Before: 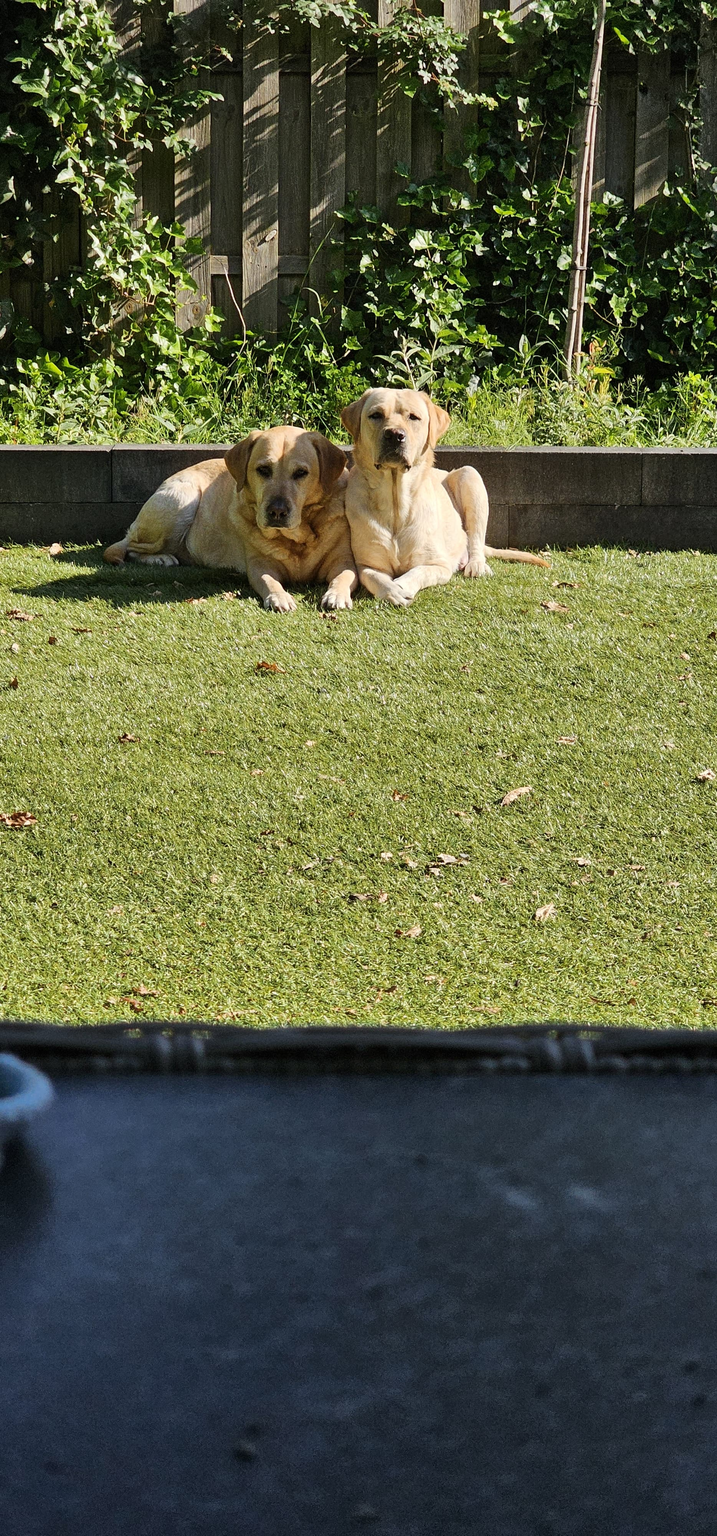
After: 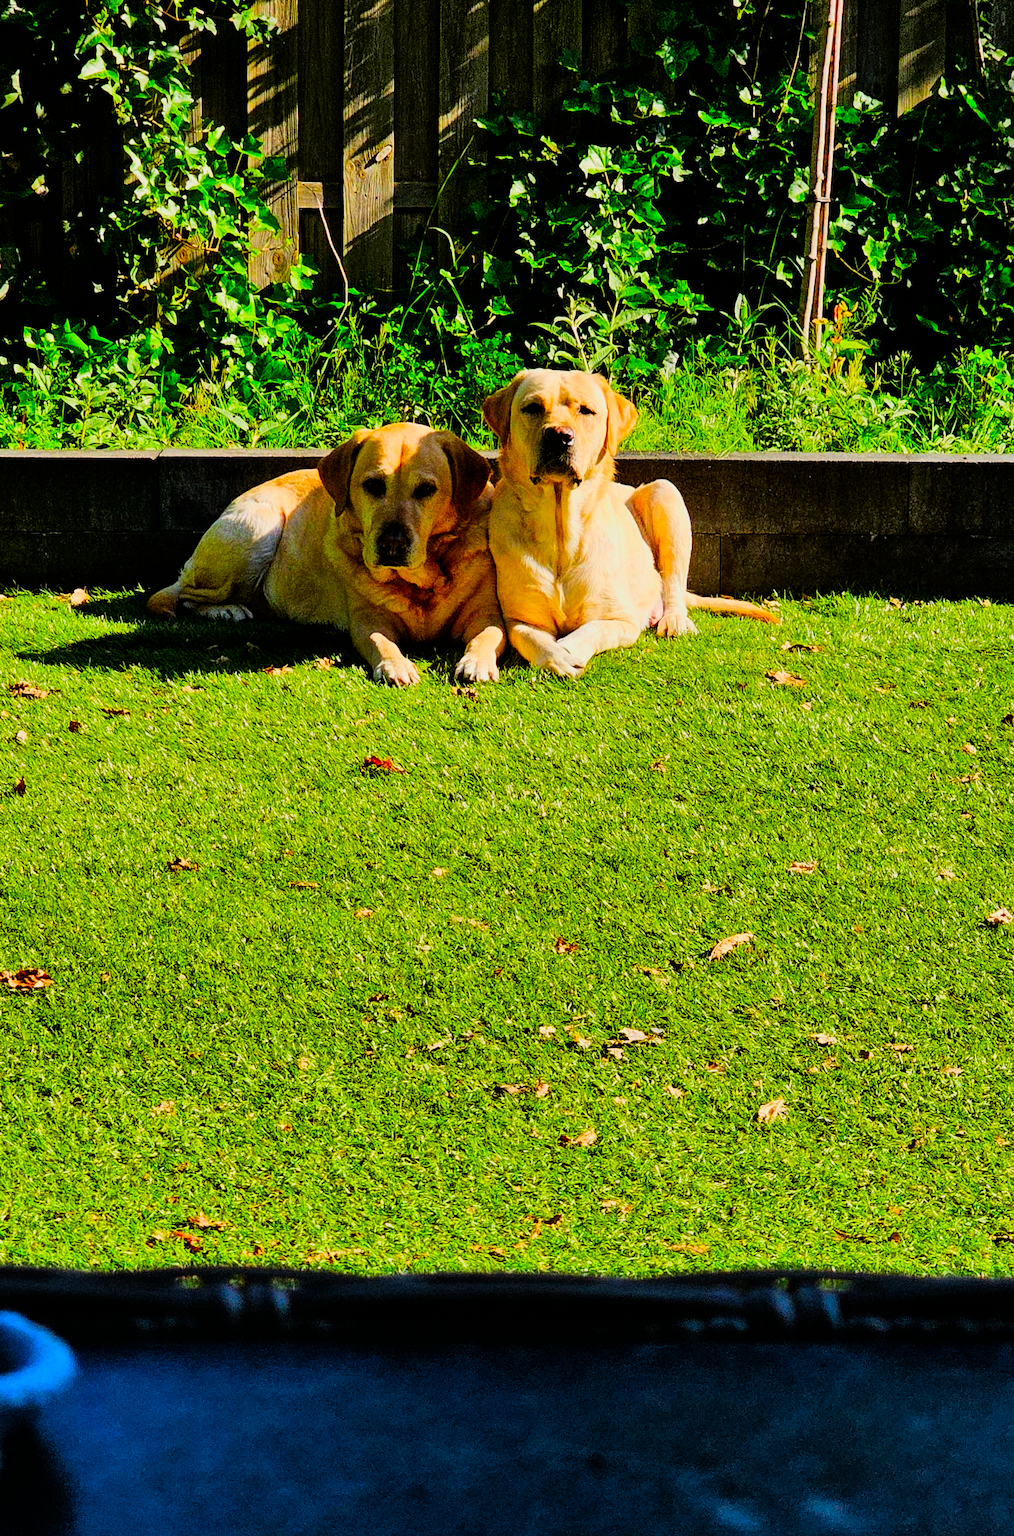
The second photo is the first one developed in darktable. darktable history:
filmic rgb: black relative exposure -5 EV, white relative exposure 3.5 EV, hardness 3.19, contrast 1.4, highlights saturation mix -50%
crop and rotate: top 8.293%, bottom 20.996%
color correction: saturation 3
